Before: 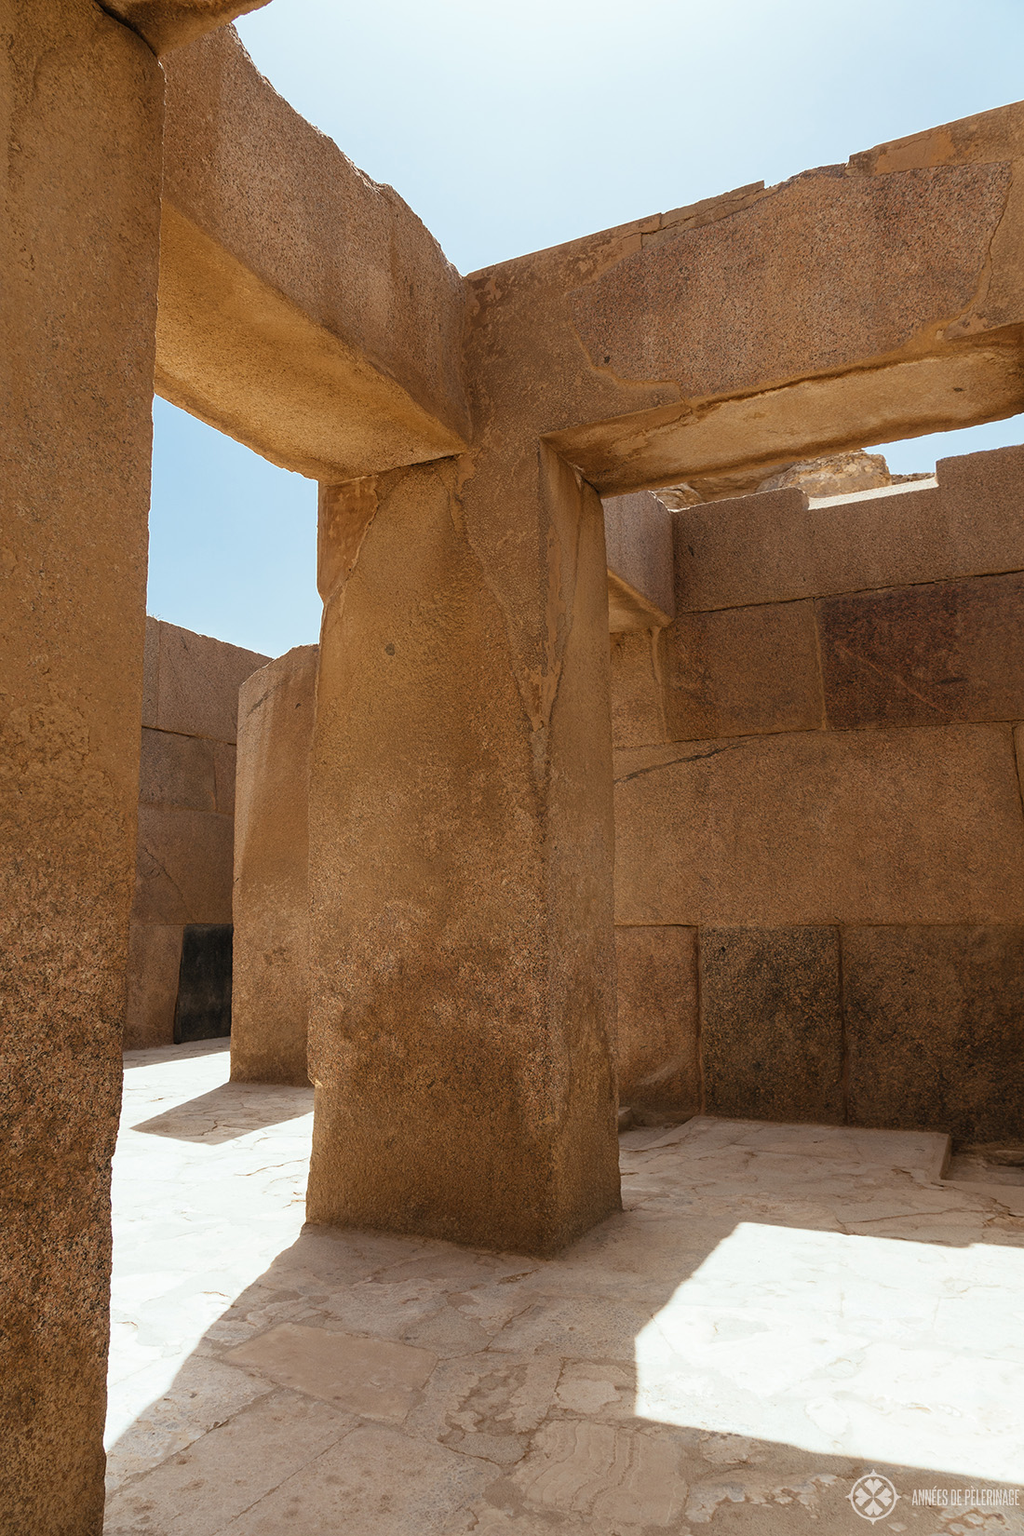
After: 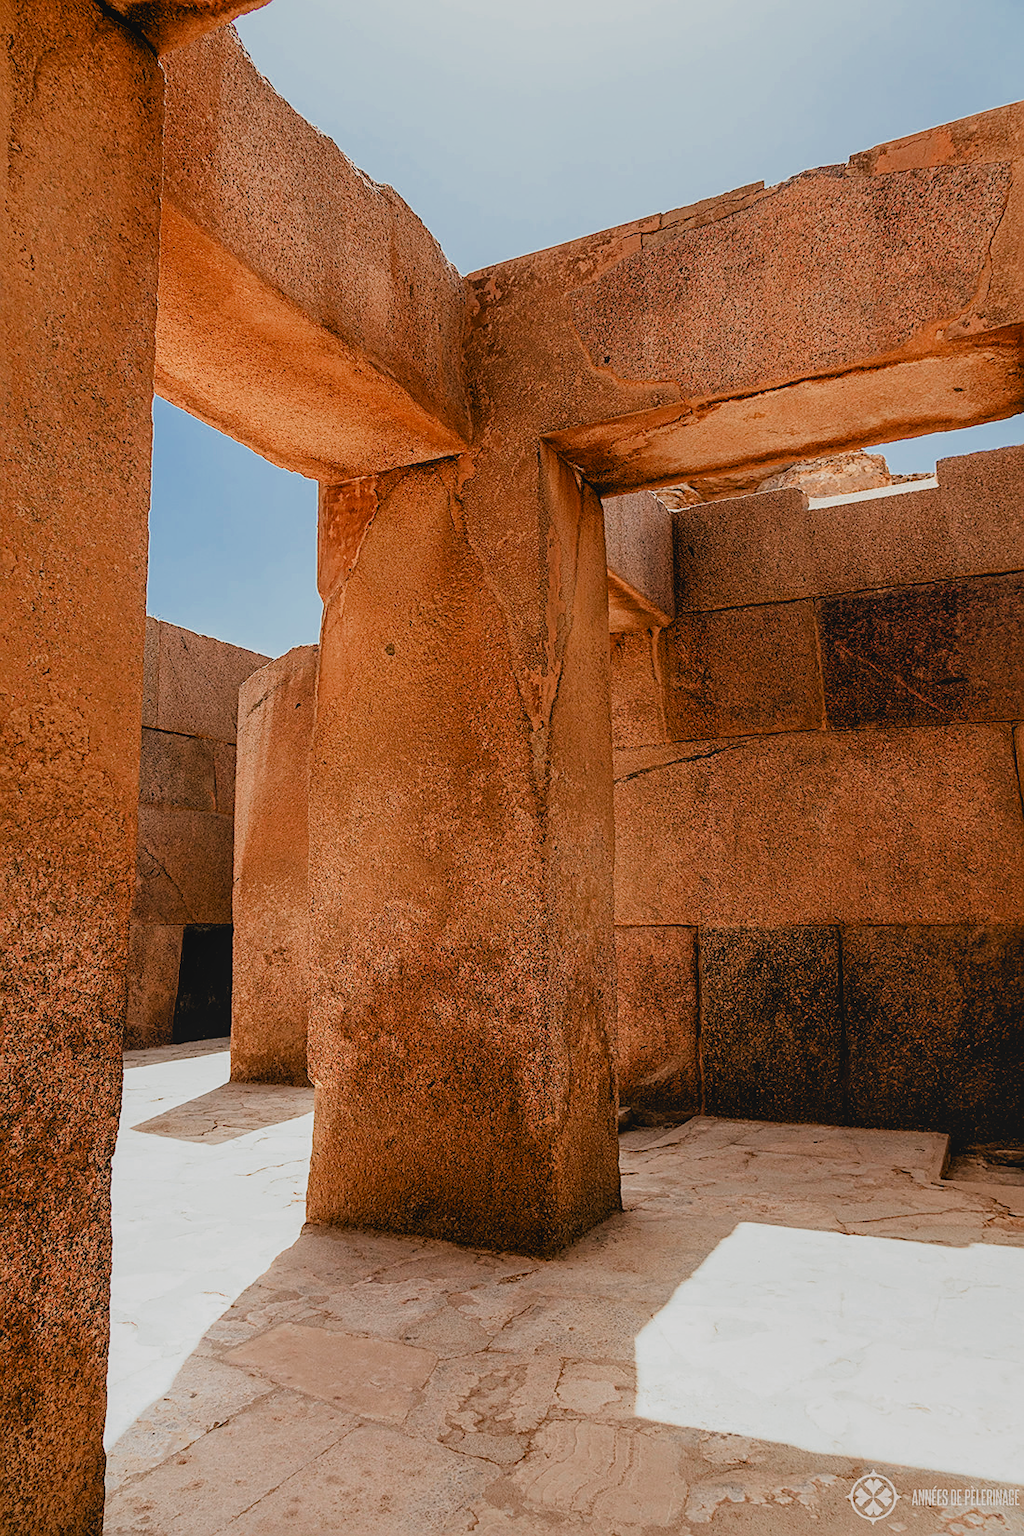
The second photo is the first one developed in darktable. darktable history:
local contrast: shadows 94%
filmic rgb: black relative exposure -5 EV, white relative exposure 3.5 EV, hardness 3.19, contrast 1.5, highlights saturation mix -50%
sharpen: on, module defaults
exposure: exposure 0.29 EV, compensate highlight preservation false
contrast brightness saturation: contrast -0.19, saturation 0.19
color balance rgb: shadows lift › luminance -10%, shadows lift › chroma 1%, shadows lift › hue 113°, power › luminance -15%, highlights gain › chroma 0.2%, highlights gain › hue 333°, global offset › luminance 0.5%, perceptual saturation grading › global saturation 20%, perceptual saturation grading › highlights -50%, perceptual saturation grading › shadows 25%, contrast -10%
rgb levels: preserve colors sum RGB, levels [[0.038, 0.433, 0.934], [0, 0.5, 1], [0, 0.5, 1]]
color zones: curves: ch0 [(0, 0.553) (0.123, 0.58) (0.23, 0.419) (0.468, 0.155) (0.605, 0.132) (0.723, 0.063) (0.833, 0.172) (0.921, 0.468)]; ch1 [(0.025, 0.645) (0.229, 0.584) (0.326, 0.551) (0.537, 0.446) (0.599, 0.911) (0.708, 1) (0.805, 0.944)]; ch2 [(0.086, 0.468) (0.254, 0.464) (0.638, 0.564) (0.702, 0.592) (0.768, 0.564)]
